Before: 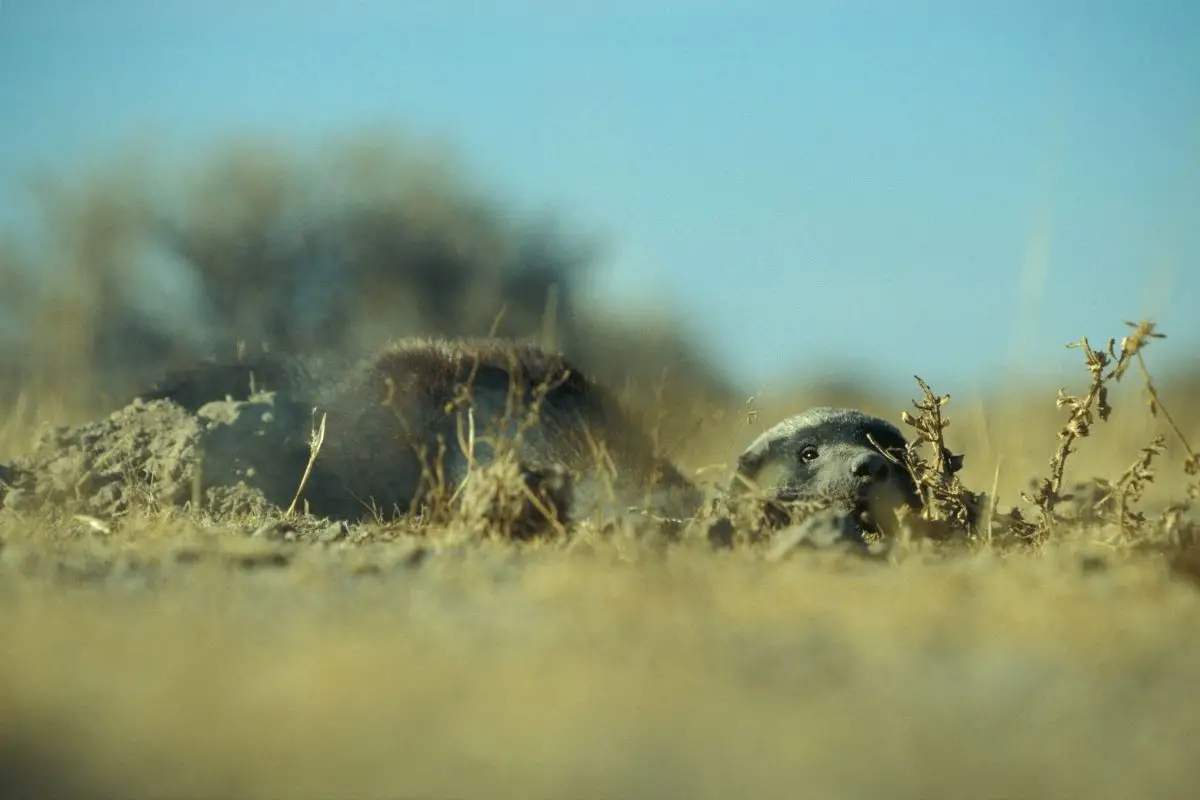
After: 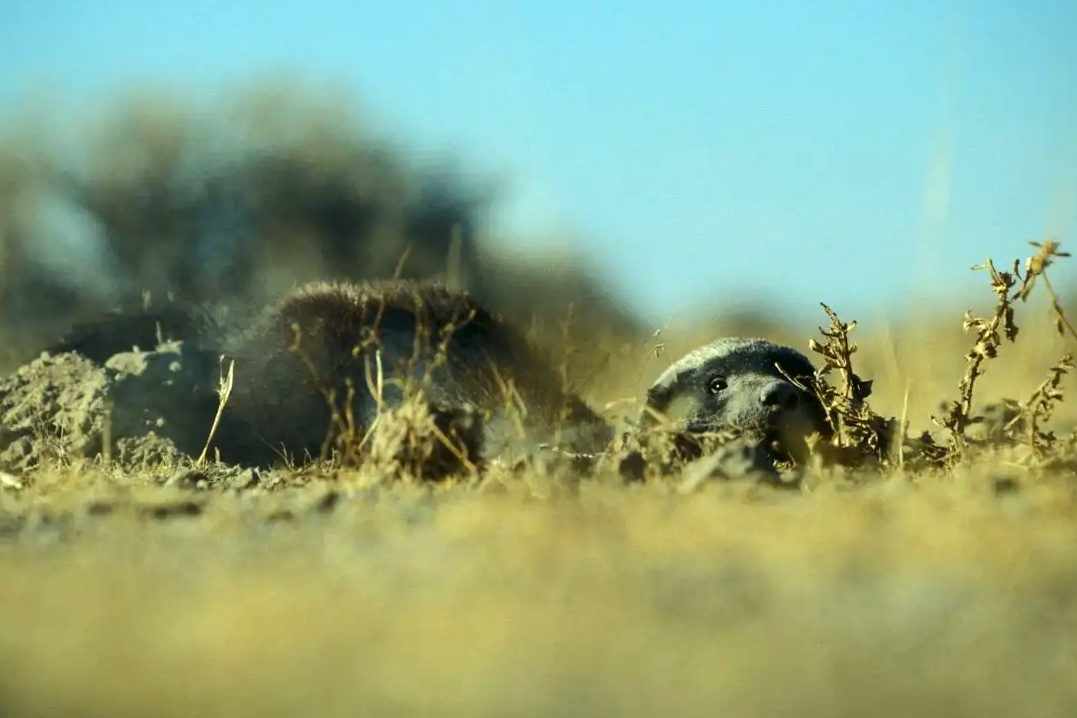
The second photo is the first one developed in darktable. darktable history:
crop and rotate: angle 1.96°, left 5.673%, top 5.673%
contrast brightness saturation: contrast 0.13, brightness -0.05, saturation 0.16
tone equalizer: -8 EV -0.417 EV, -7 EV -0.389 EV, -6 EV -0.333 EV, -5 EV -0.222 EV, -3 EV 0.222 EV, -2 EV 0.333 EV, -1 EV 0.389 EV, +0 EV 0.417 EV, edges refinement/feathering 500, mask exposure compensation -1.57 EV, preserve details no
